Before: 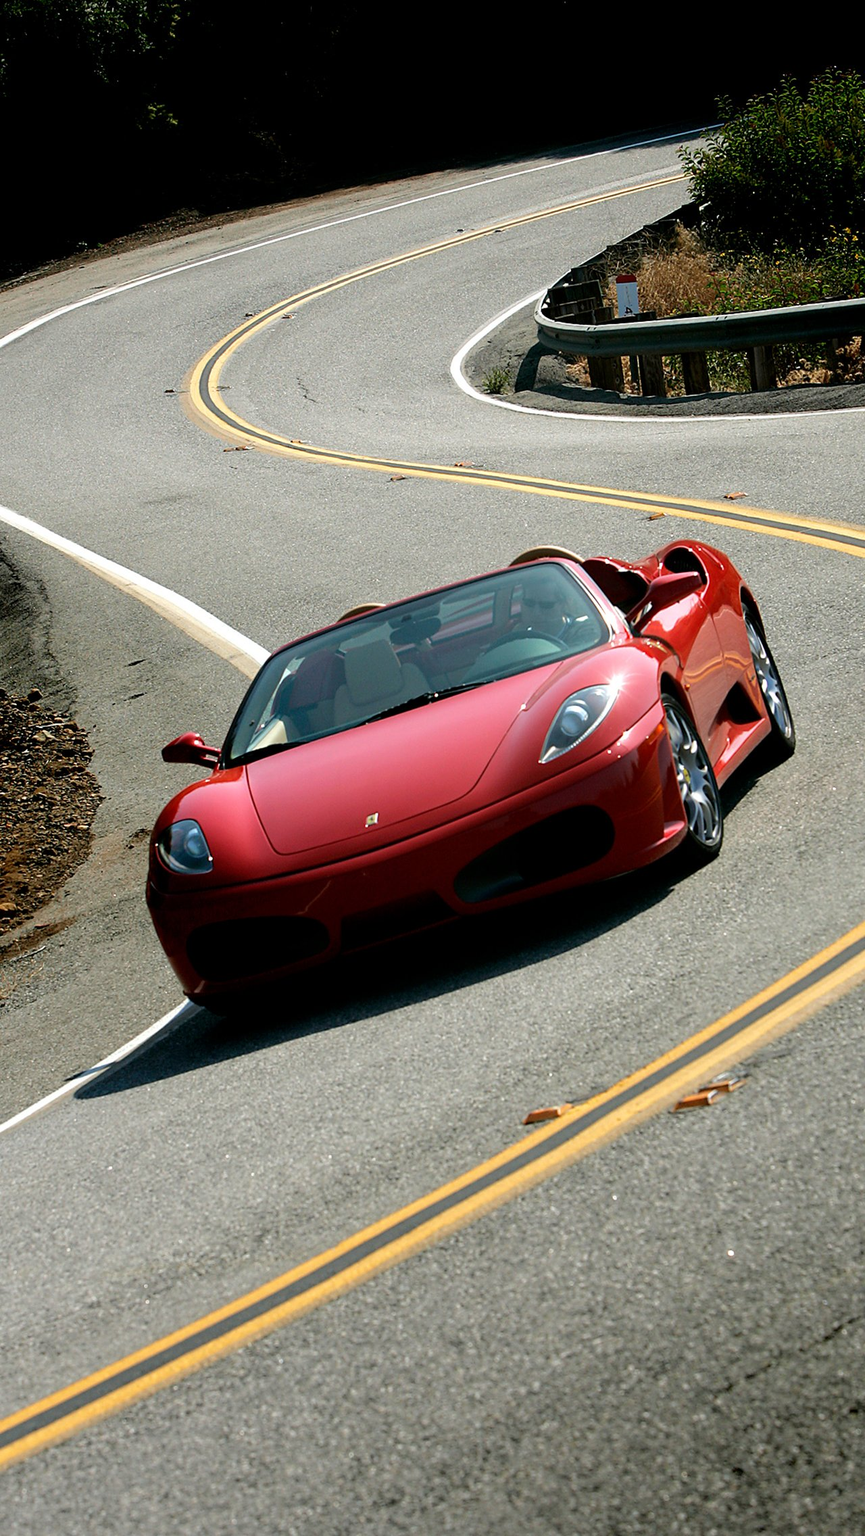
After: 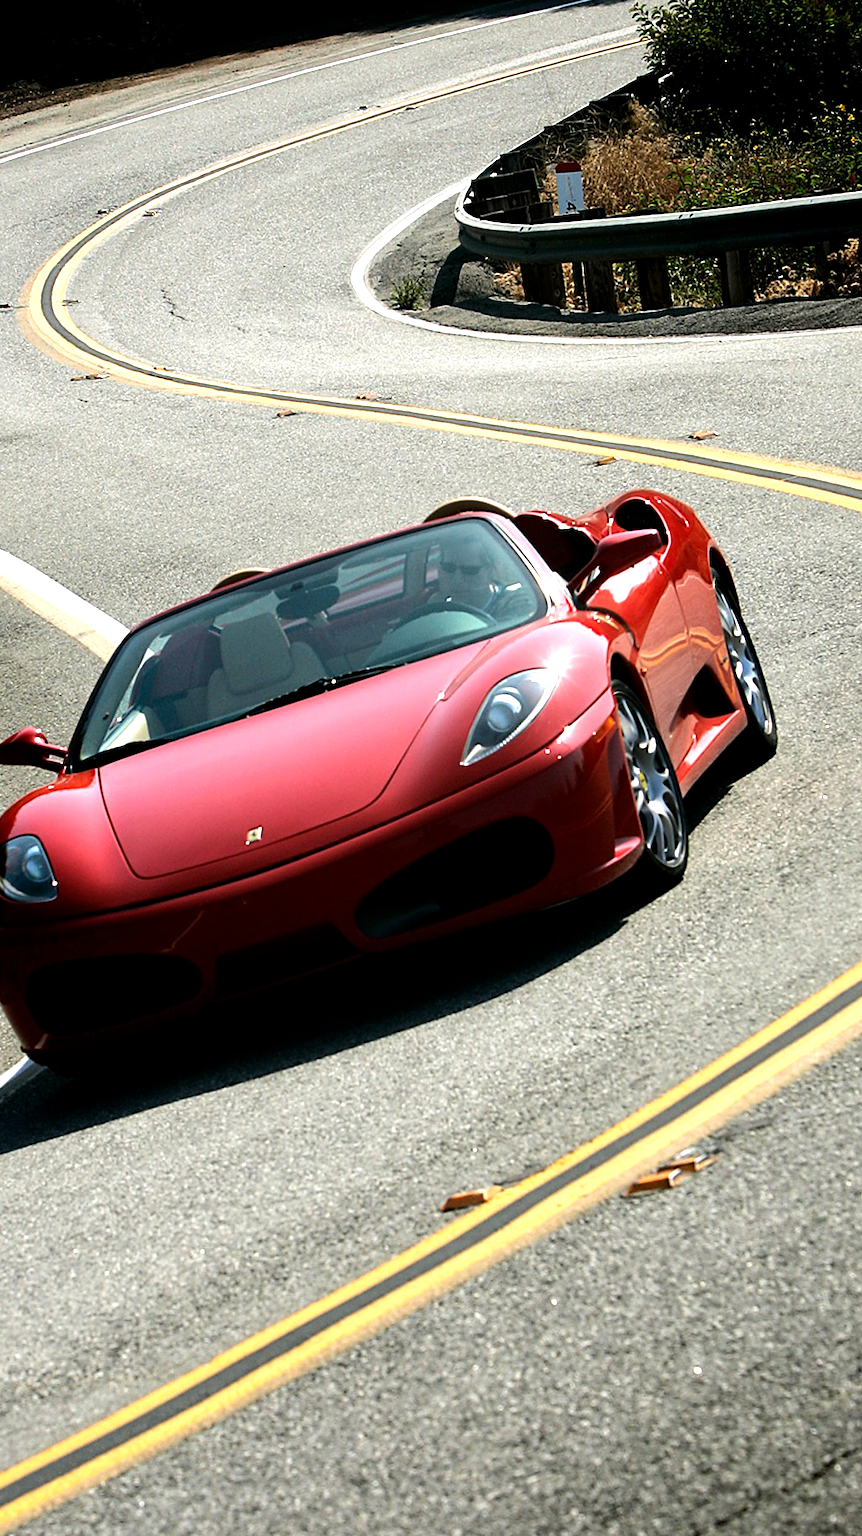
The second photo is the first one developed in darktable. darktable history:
tone equalizer: -8 EV -0.774 EV, -7 EV -0.716 EV, -6 EV -0.596 EV, -5 EV -0.379 EV, -3 EV 0.384 EV, -2 EV 0.6 EV, -1 EV 0.685 EV, +0 EV 0.778 EV, edges refinement/feathering 500, mask exposure compensation -1.57 EV, preserve details no
crop: left 19.226%, top 9.369%, right 0%, bottom 9.631%
local contrast: mode bilateral grid, contrast 21, coarseness 49, detail 120%, midtone range 0.2
